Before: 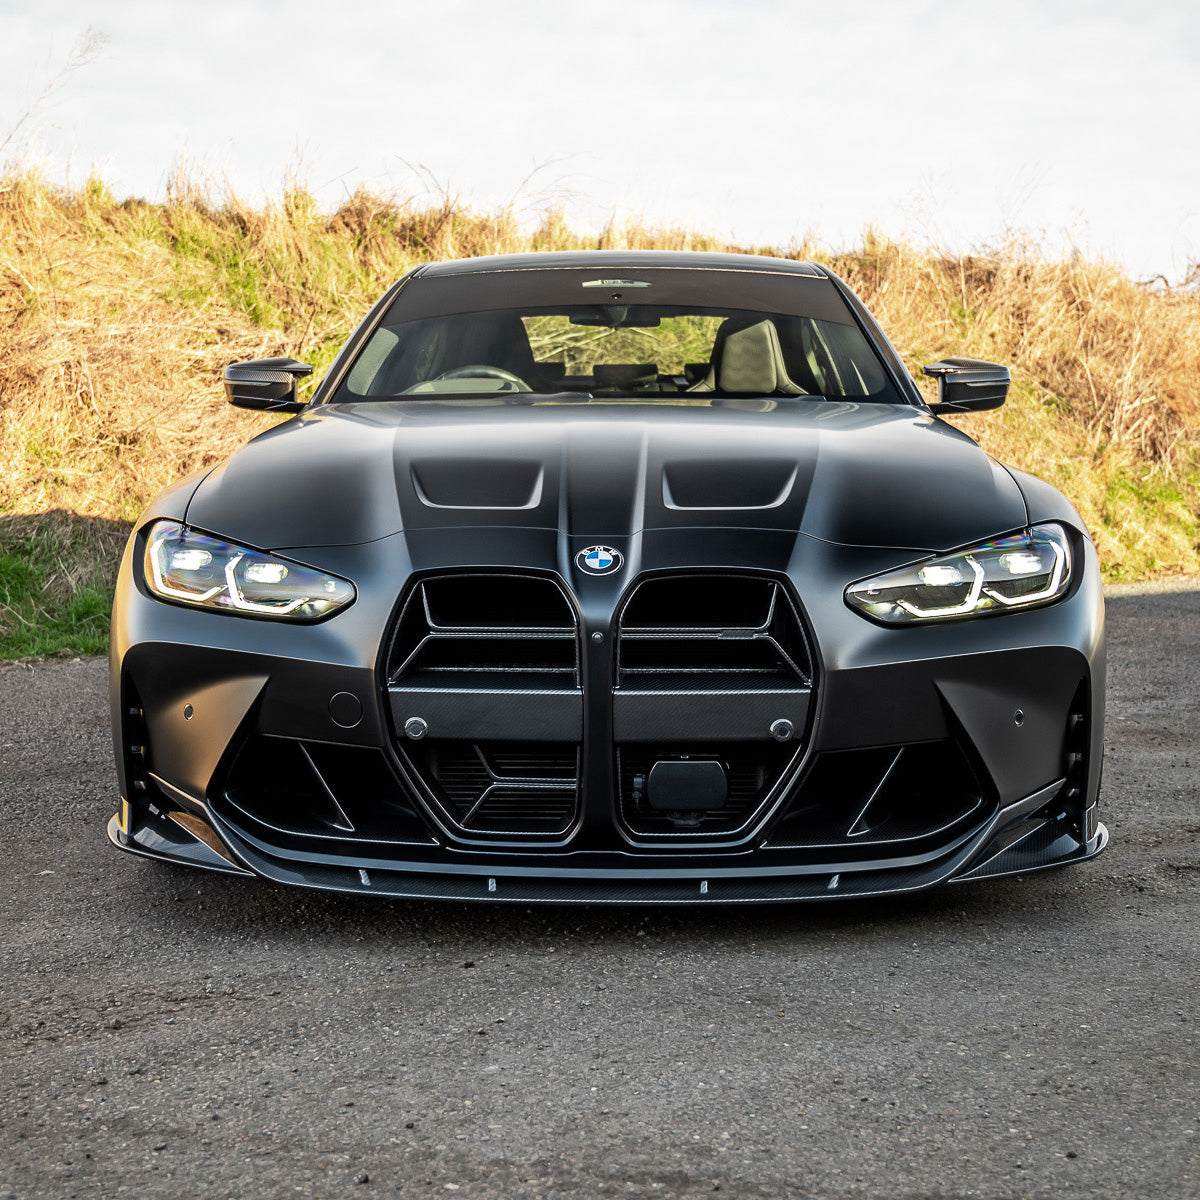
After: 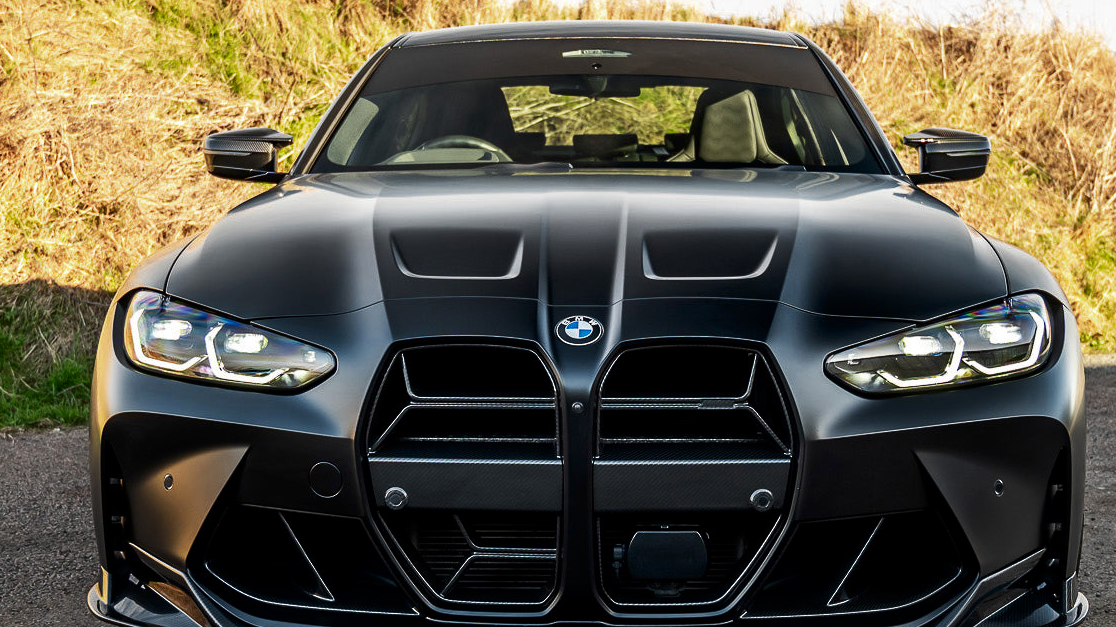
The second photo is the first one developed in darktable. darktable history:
crop: left 1.744%, top 19.225%, right 5.069%, bottom 28.357%
contrast brightness saturation: contrast 0.07, brightness -0.13, saturation 0.06
sharpen: radius 2.883, amount 0.868, threshold 47.523
